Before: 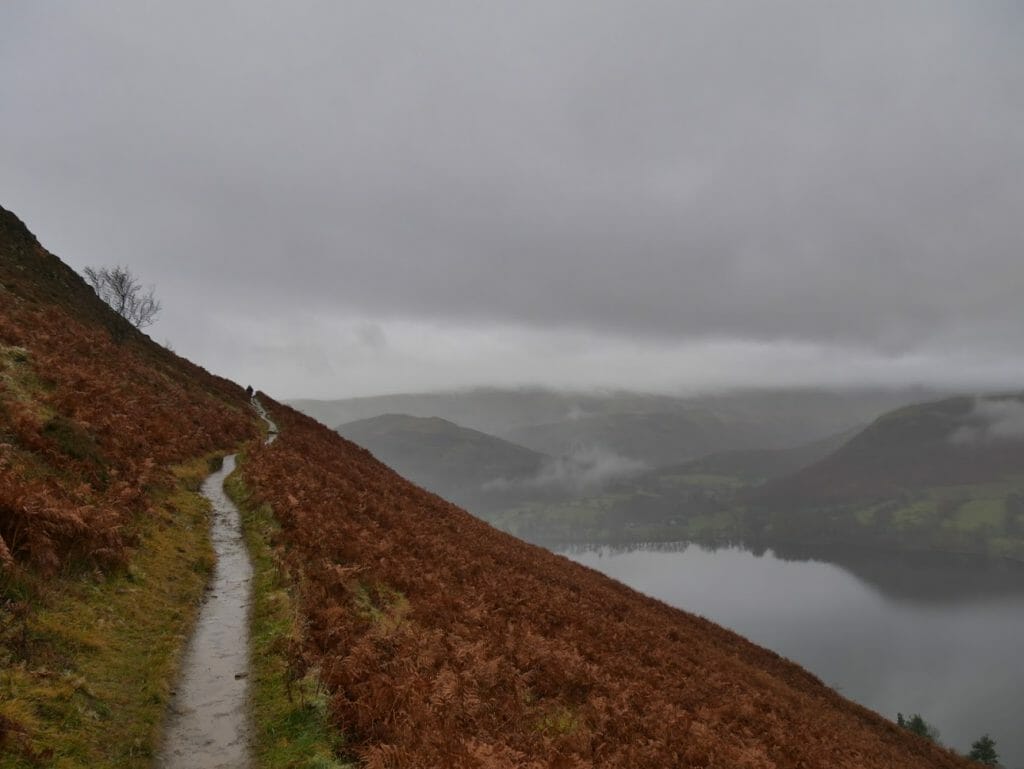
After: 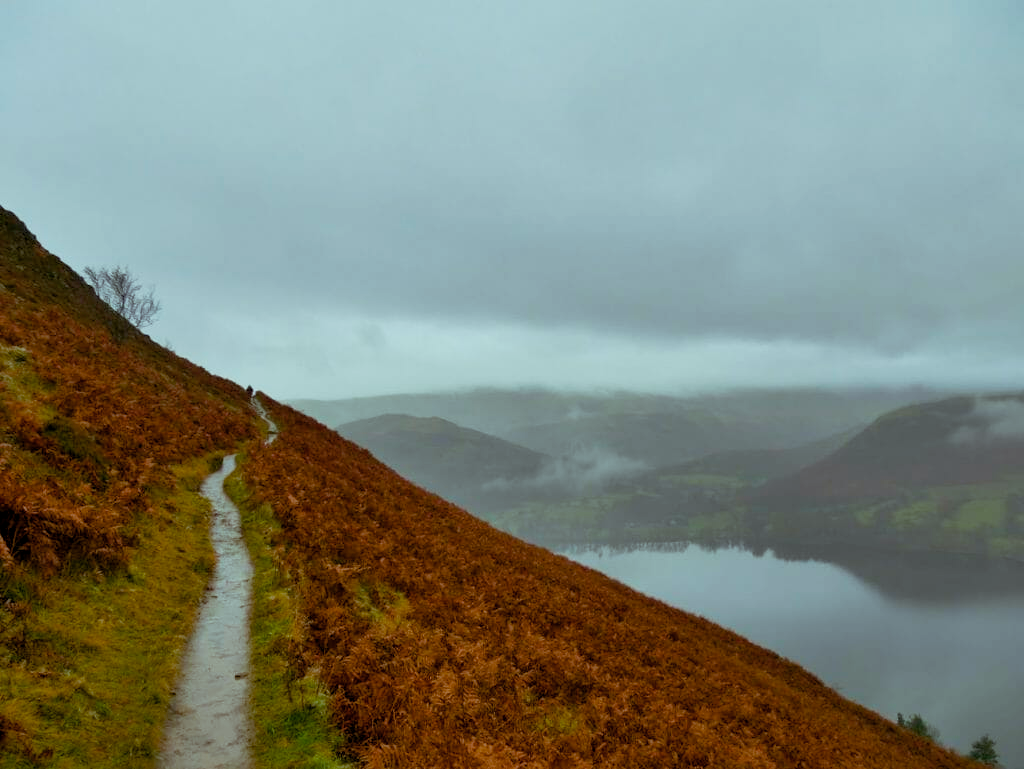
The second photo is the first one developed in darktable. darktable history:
color balance rgb: power › luminance -3.714%, power › hue 141.66°, highlights gain › chroma 4.121%, highlights gain › hue 202.56°, global offset › luminance -0.467%, perceptual saturation grading › global saturation 20%, perceptual saturation grading › highlights -14.37%, perceptual saturation grading › shadows 49.609%
base curve: curves: ch0 [(0, 0) (0.088, 0.125) (0.176, 0.251) (0.354, 0.501) (0.613, 0.749) (1, 0.877)], exposure shift 0.568, preserve colors none
shadows and highlights: shadows 43.14, highlights 7.38
